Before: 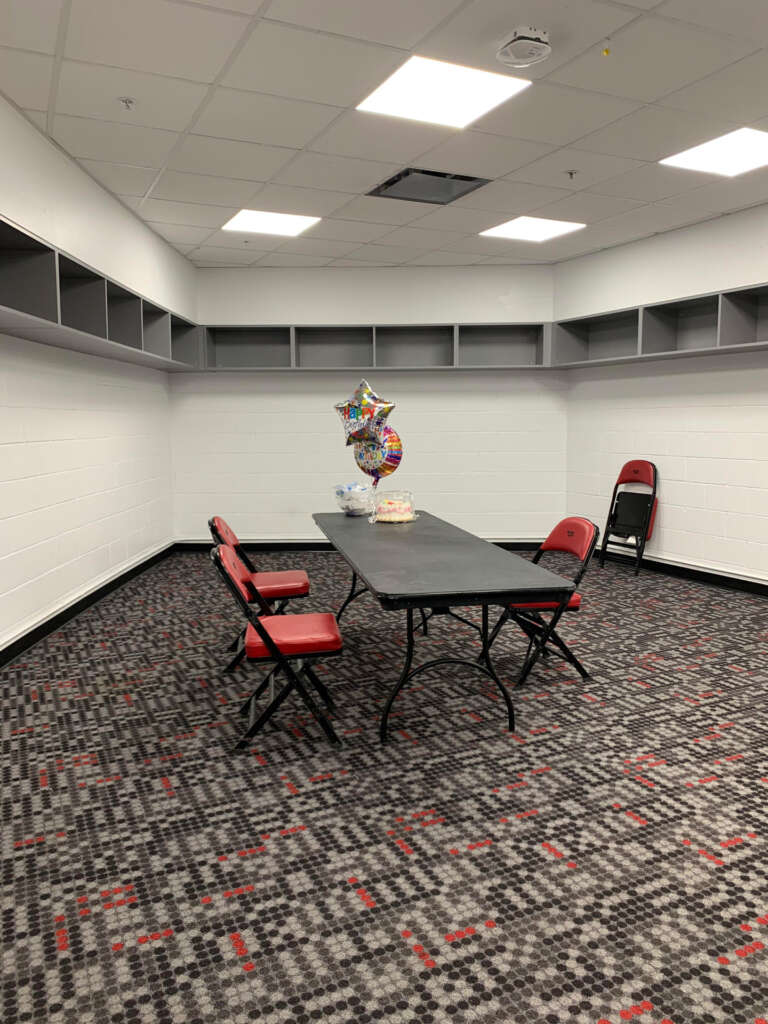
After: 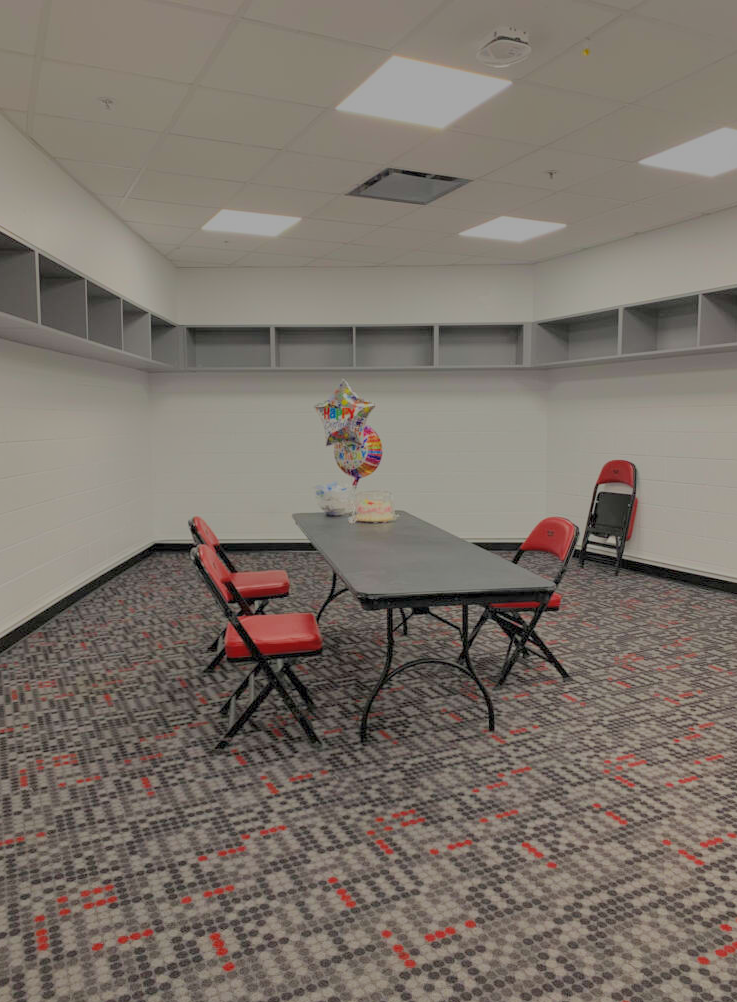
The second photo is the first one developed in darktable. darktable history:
crop and rotate: left 2.734%, right 1.276%, bottom 2.123%
shadows and highlights: shadows 24.46, highlights -78.17, soften with gaussian
filmic rgb: black relative exposure -15.89 EV, white relative exposure 7.94 EV, hardness 4.18, latitude 49.64%, contrast 0.503, color science v6 (2022), iterations of high-quality reconstruction 0
